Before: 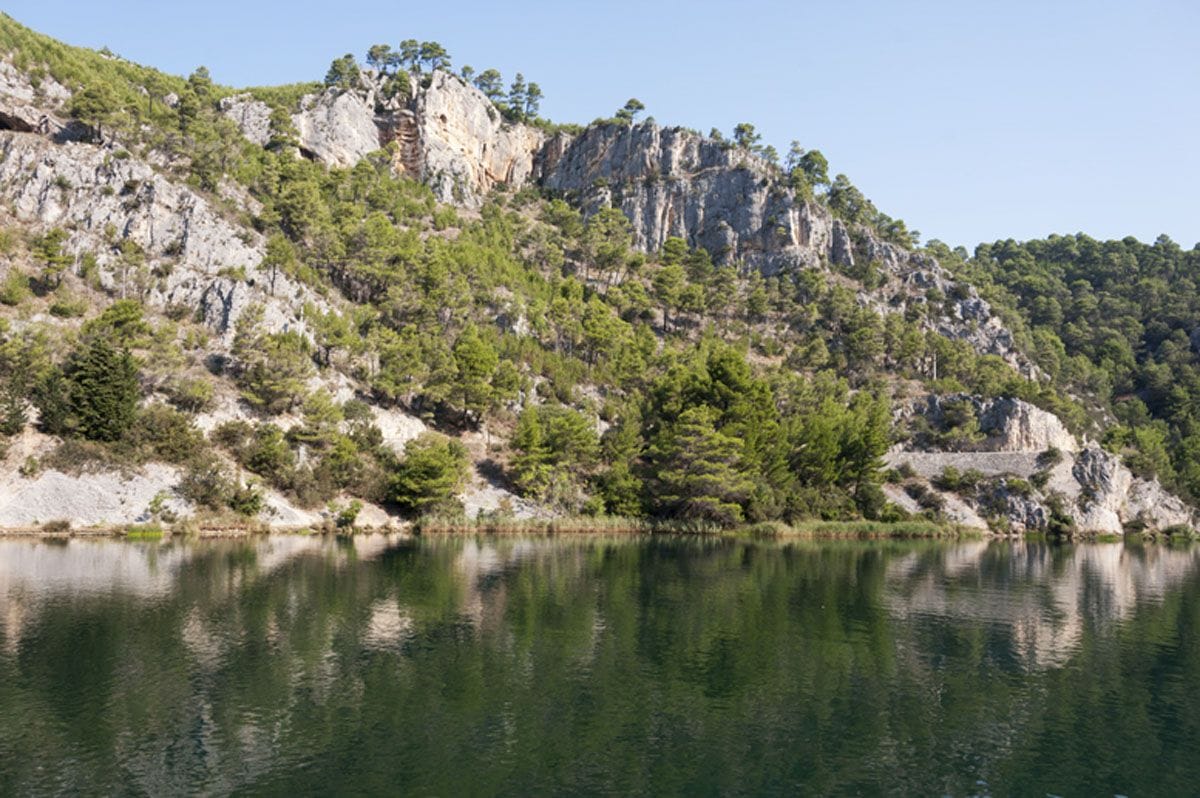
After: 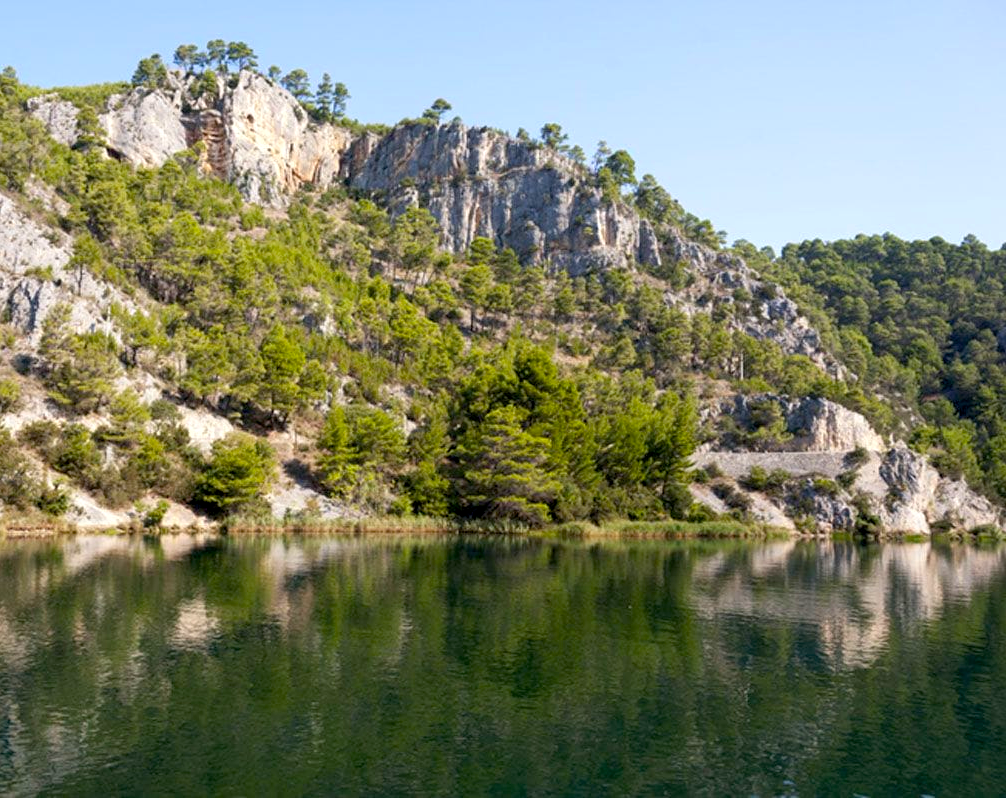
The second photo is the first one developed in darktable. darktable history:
color balance rgb: perceptual saturation grading › global saturation 20%, global vibrance 20%
crop: left 16.145%
exposure: black level correction 0.007, exposure 0.159 EV, compensate highlight preservation false
